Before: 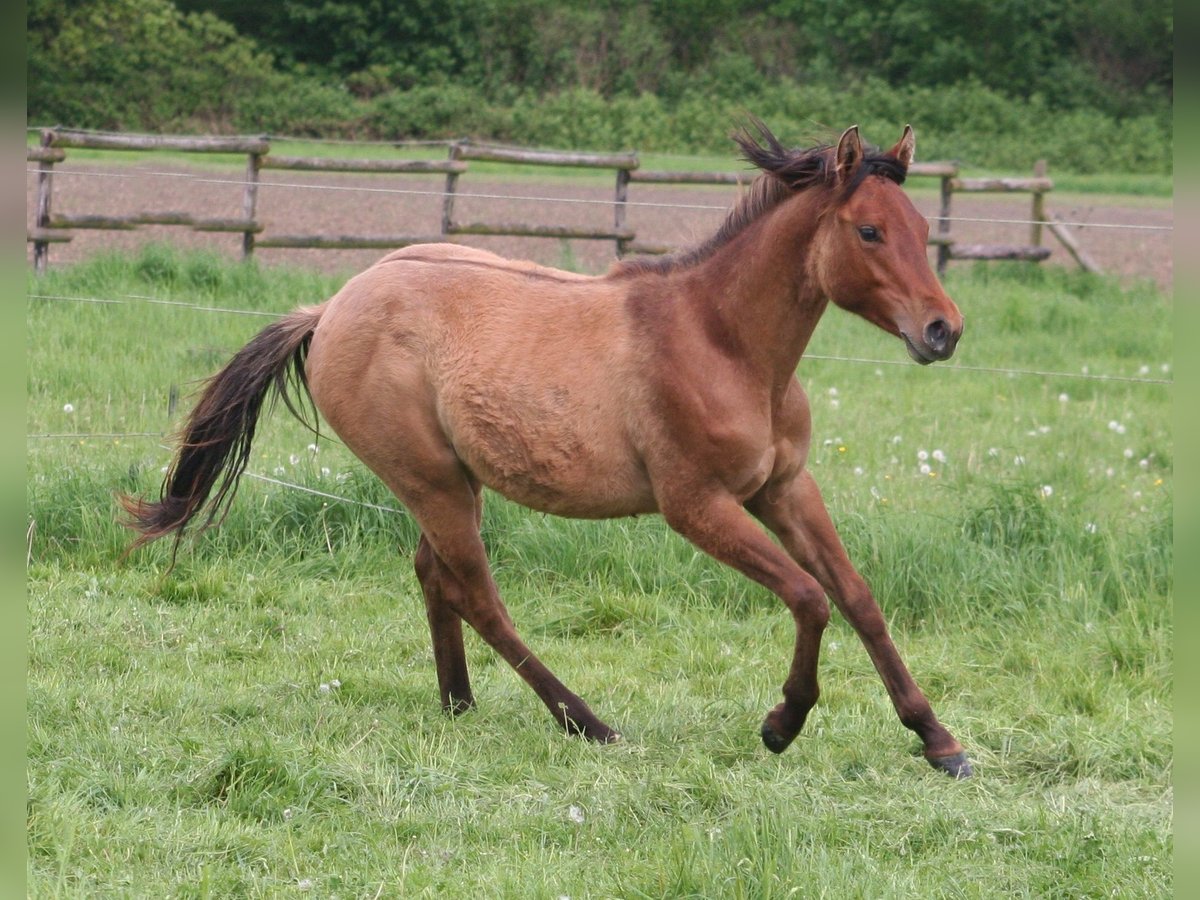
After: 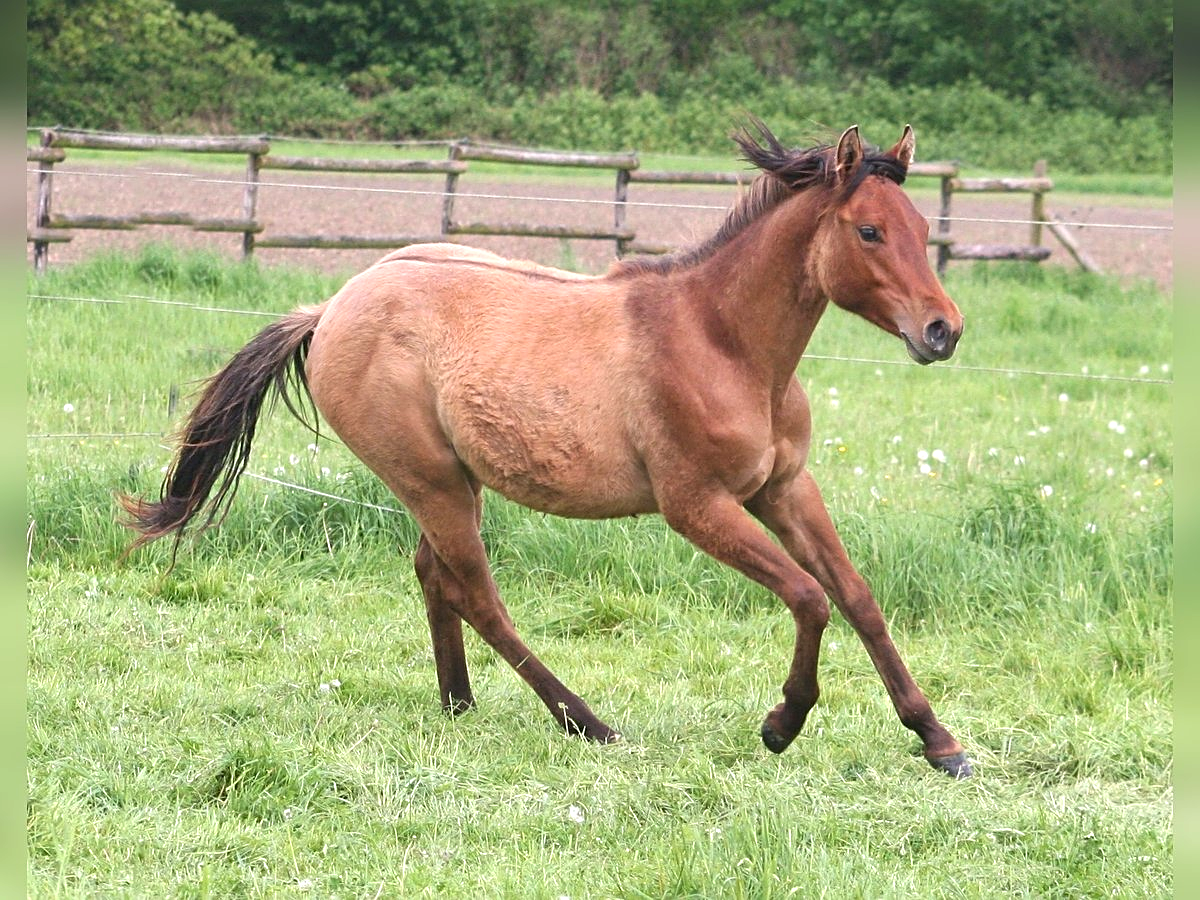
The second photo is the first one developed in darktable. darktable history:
sharpen: on, module defaults
exposure: black level correction 0, exposure 0.689 EV, compensate highlight preservation false
